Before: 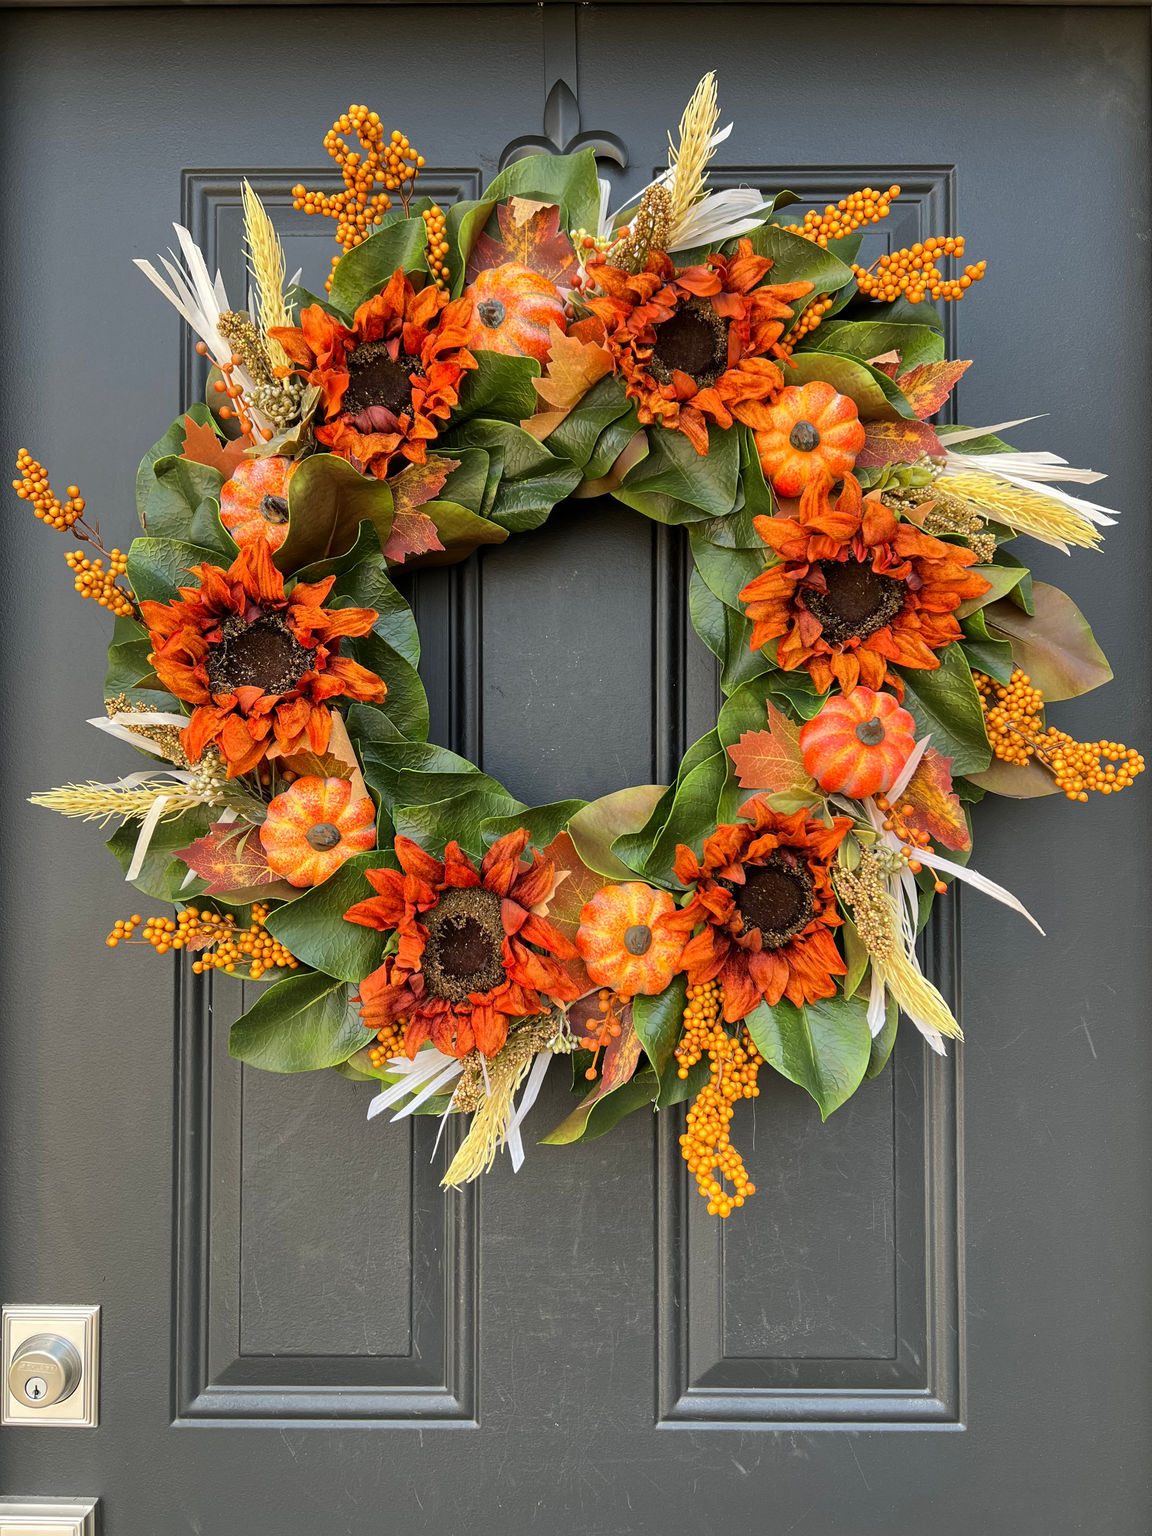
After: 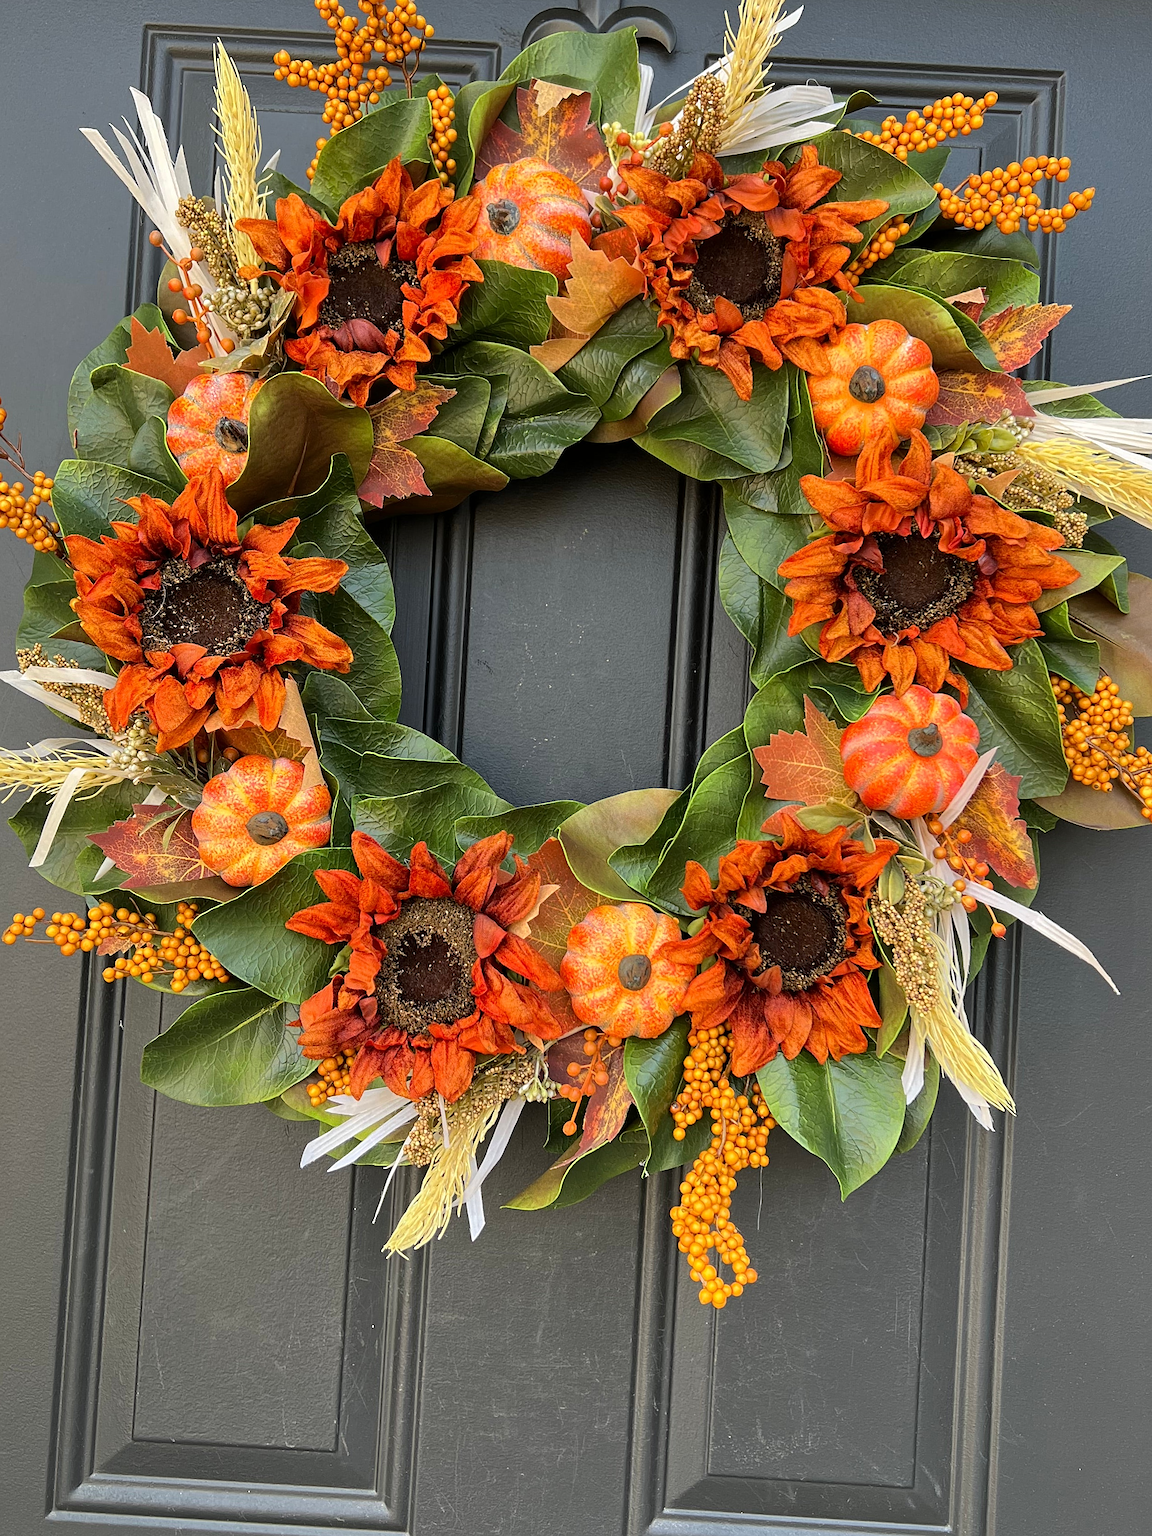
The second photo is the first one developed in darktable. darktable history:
crop and rotate: angle -3.27°, left 5.211%, top 5.211%, right 4.607%, bottom 4.607%
sharpen: on, module defaults
